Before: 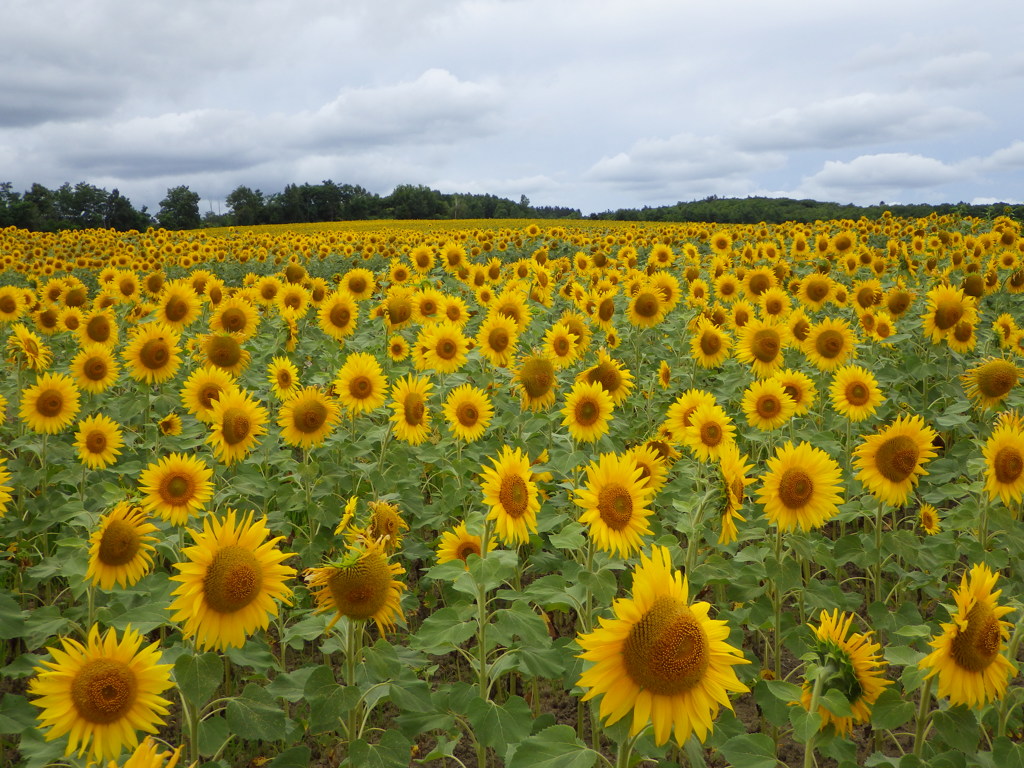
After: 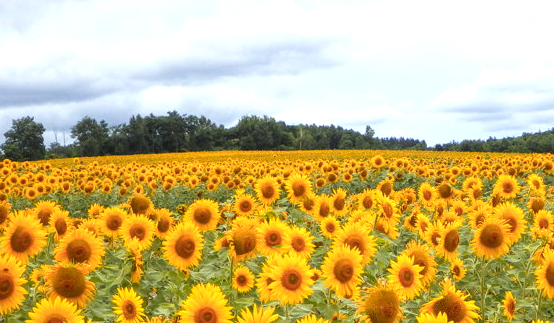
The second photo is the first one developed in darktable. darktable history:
color zones: curves: ch1 [(0.309, 0.524) (0.41, 0.329) (0.508, 0.509)]; ch2 [(0.25, 0.457) (0.75, 0.5)]
local contrast: highlights 94%, shadows 86%, detail 160%, midtone range 0.2
crop: left 15.183%, top 9.061%, right 30.642%, bottom 48.79%
exposure: exposure 0.6 EV, compensate highlight preservation false
